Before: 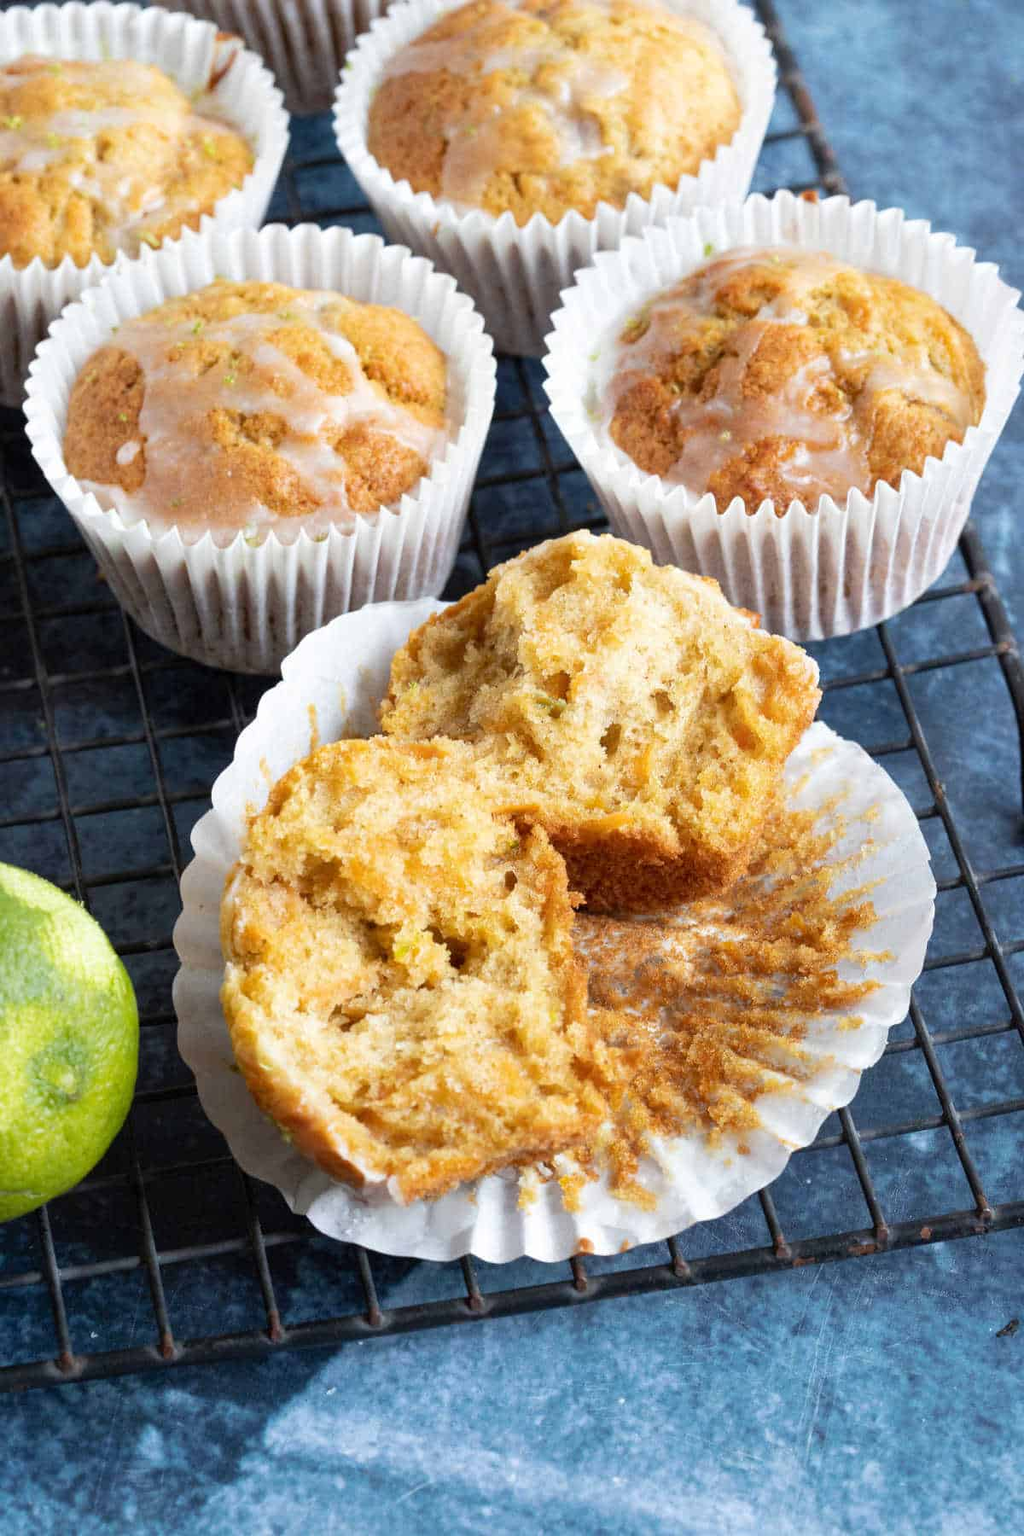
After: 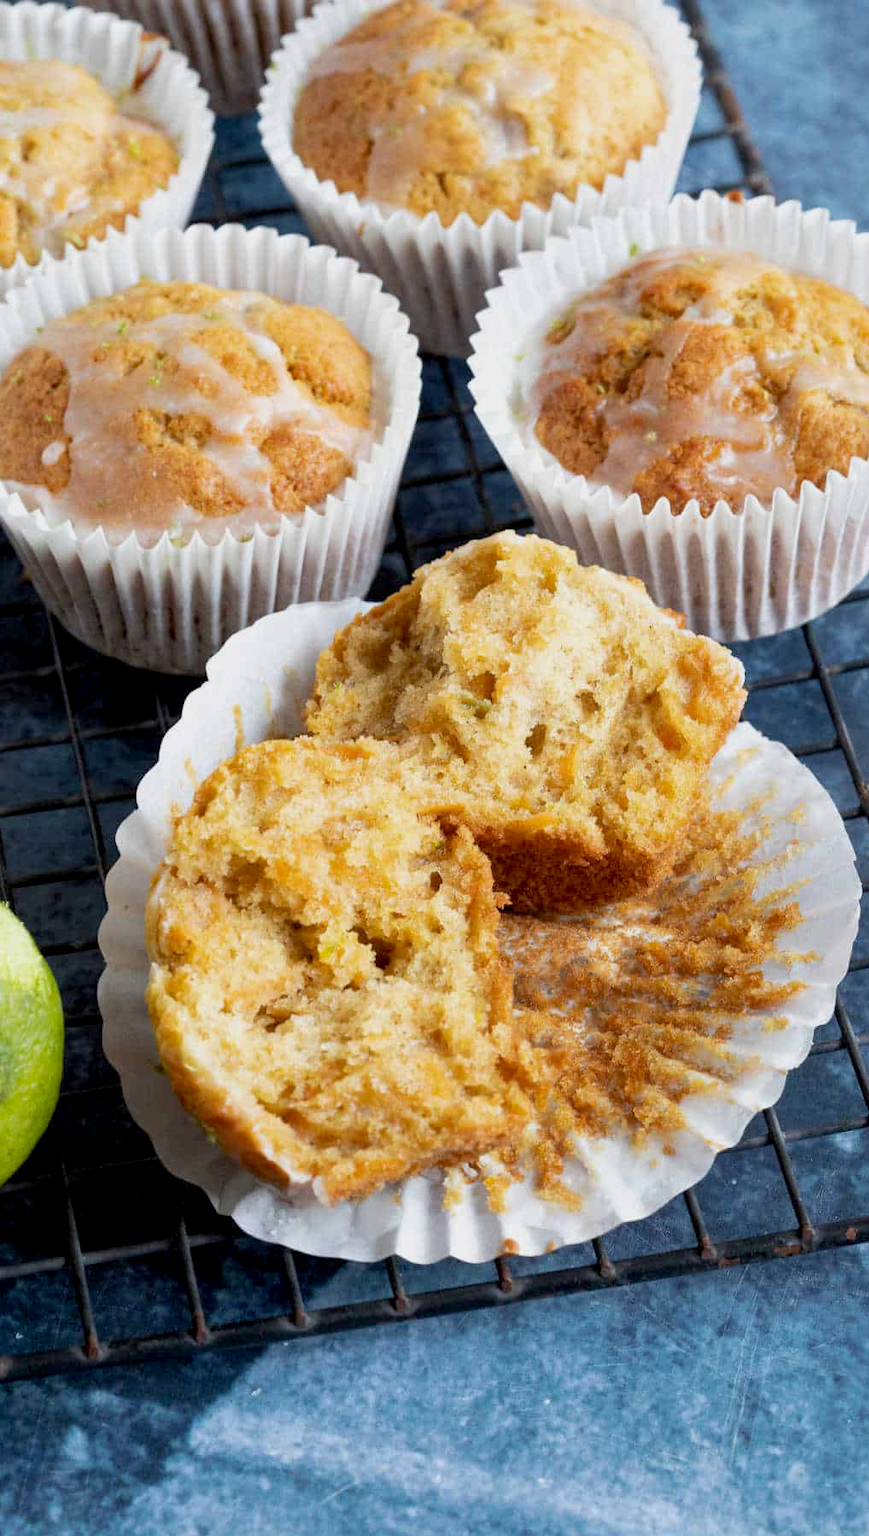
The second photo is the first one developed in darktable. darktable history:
exposure: black level correction 0.006, exposure -0.222 EV, compensate highlight preservation false
crop: left 7.338%, right 7.785%
